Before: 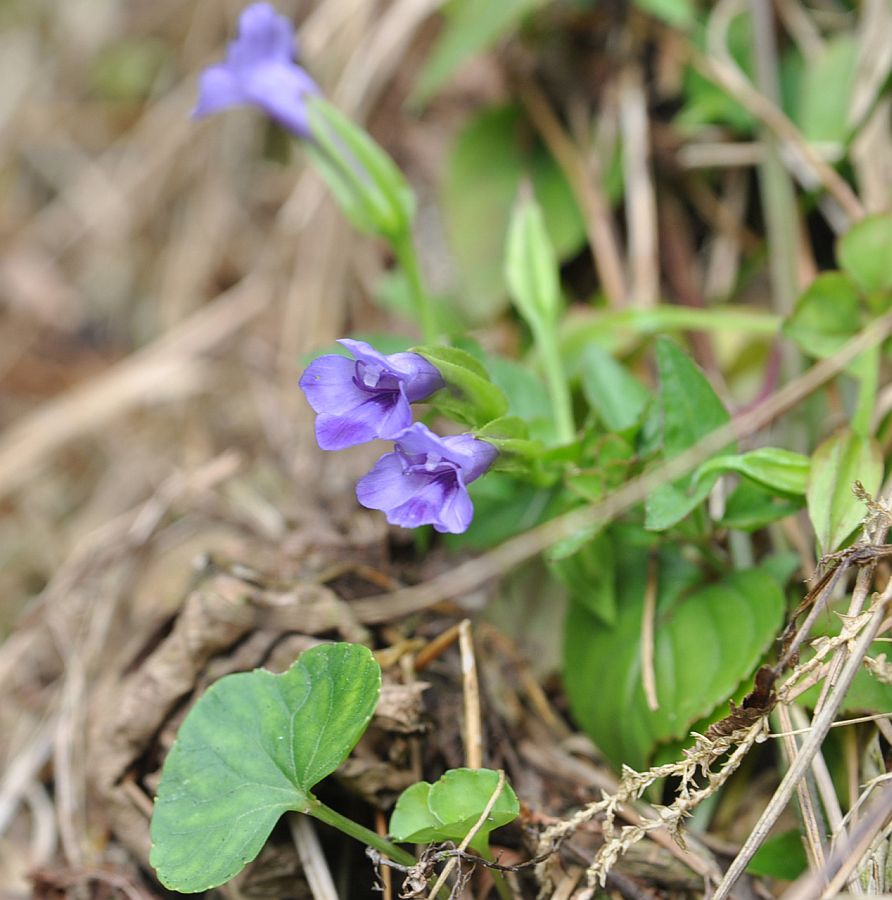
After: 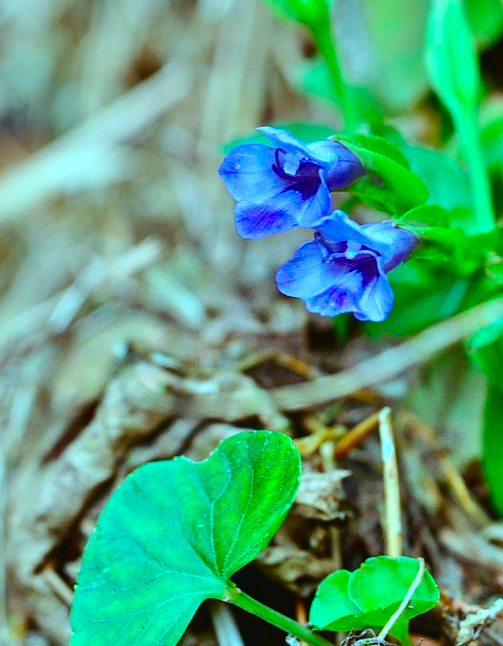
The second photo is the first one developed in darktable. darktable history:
exposure: compensate highlight preservation false
color balance rgb: highlights gain › chroma 4.117%, highlights gain › hue 202.04°, perceptual saturation grading › global saturation 30.67%, global vibrance 20%
crop: left 9.024%, top 23.666%, right 34.478%, bottom 4.531%
tone curve: curves: ch0 [(0, 0) (0.003, 0.031) (0.011, 0.033) (0.025, 0.036) (0.044, 0.045) (0.069, 0.06) (0.1, 0.079) (0.136, 0.109) (0.177, 0.15) (0.224, 0.192) (0.277, 0.262) (0.335, 0.347) (0.399, 0.433) (0.468, 0.528) (0.543, 0.624) (0.623, 0.705) (0.709, 0.788) (0.801, 0.865) (0.898, 0.933) (1, 1)], color space Lab, independent channels, preserve colors none
tone equalizer: -7 EV 0.153 EV, -6 EV 0.595 EV, -5 EV 1.12 EV, -4 EV 1.36 EV, -3 EV 1.13 EV, -2 EV 0.6 EV, -1 EV 0.167 EV, mask exposure compensation -0.503 EV
contrast brightness saturation: contrast 0.101, brightness -0.27, saturation 0.141
color correction: highlights a* -9.84, highlights b* -21.18
